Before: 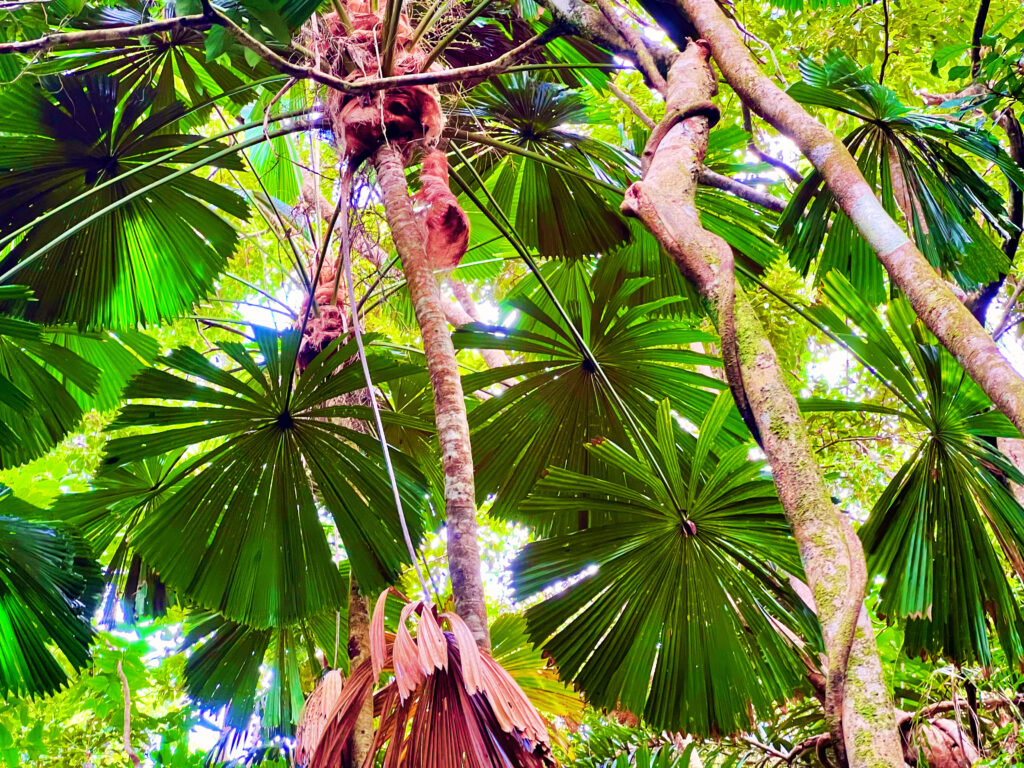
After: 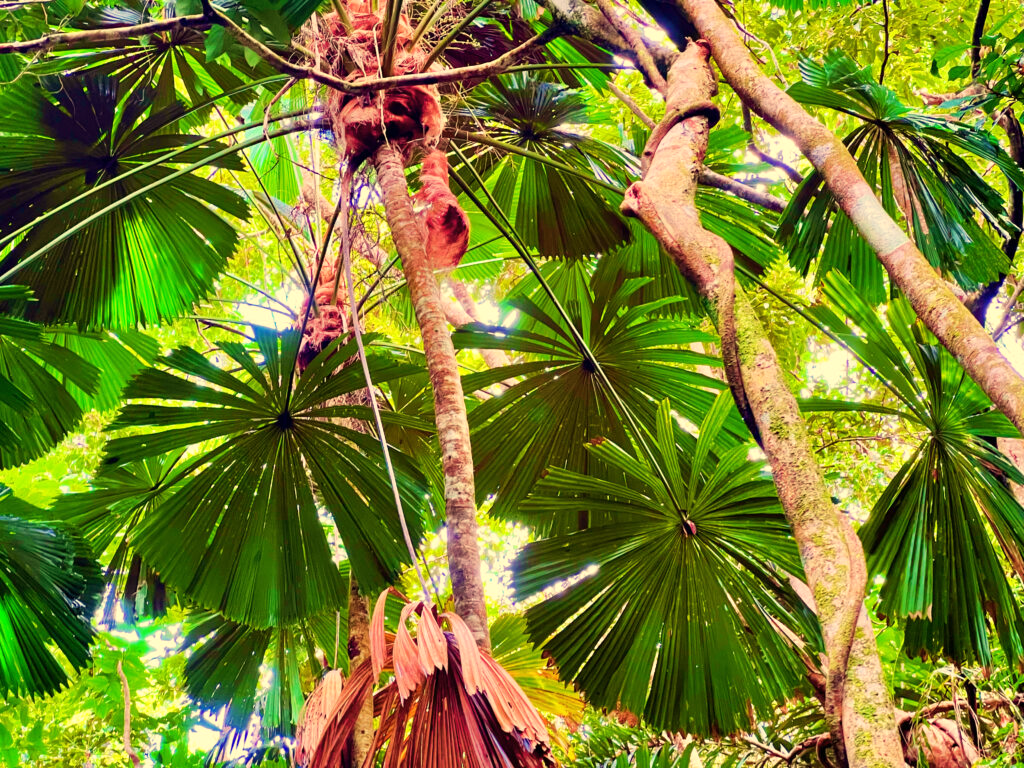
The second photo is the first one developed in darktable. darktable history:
white balance: red 1.08, blue 0.791
